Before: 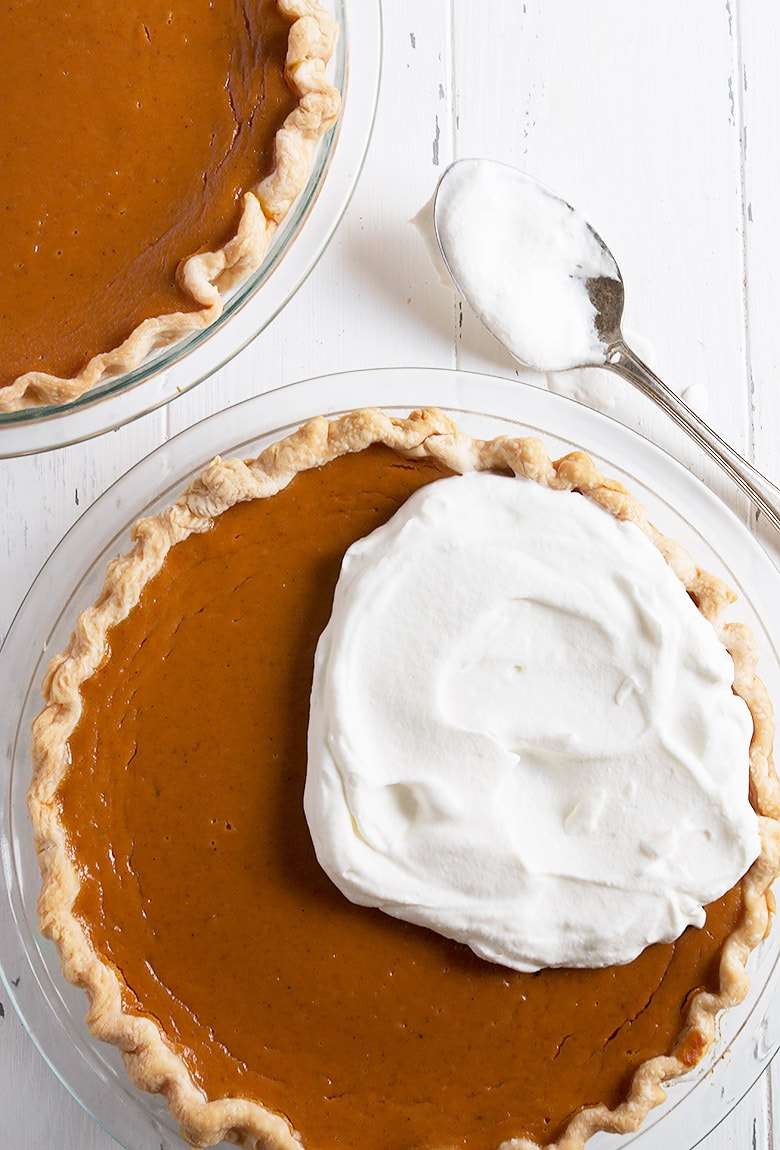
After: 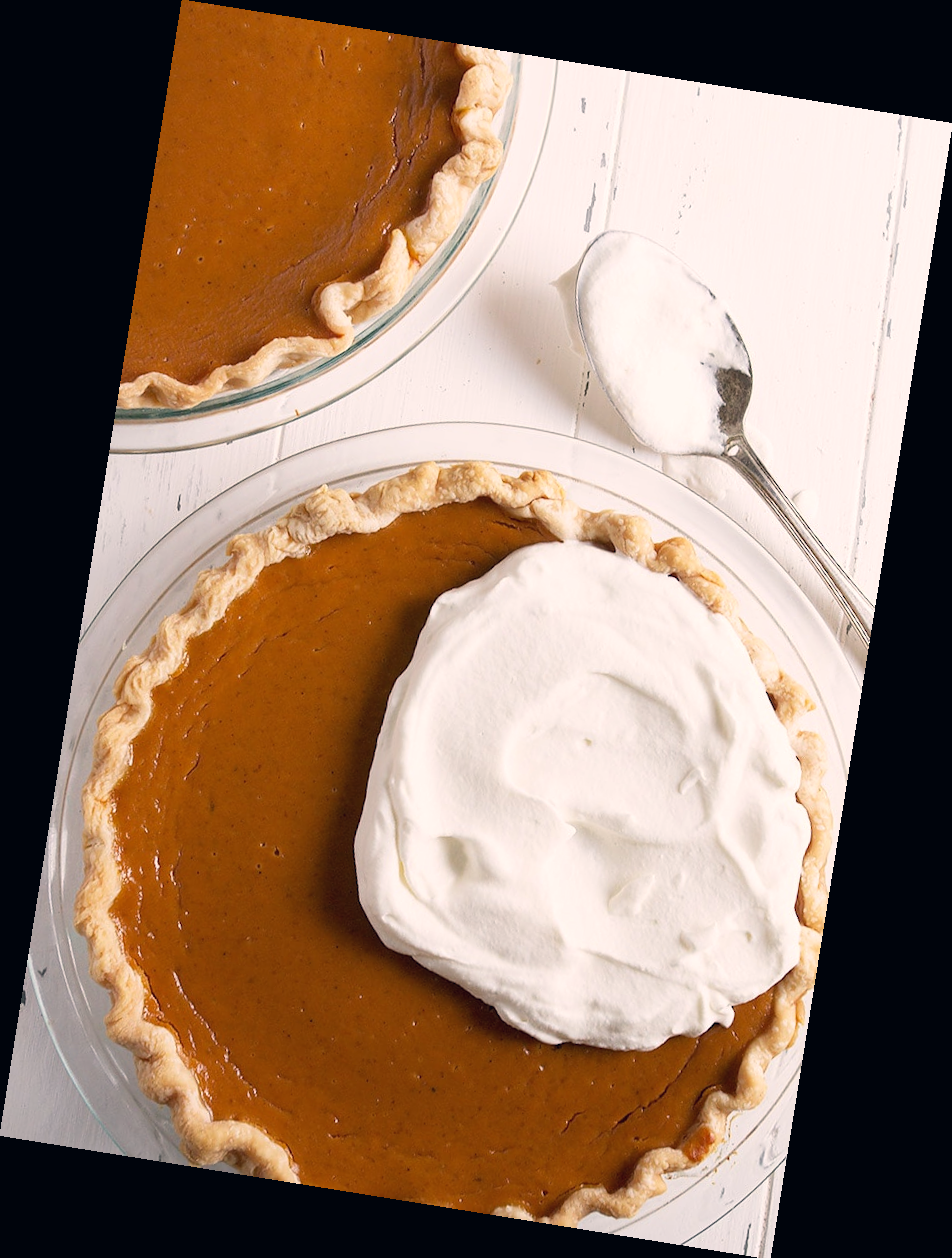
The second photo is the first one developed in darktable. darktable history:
rotate and perspective: rotation 9.12°, automatic cropping off
color correction: highlights a* 5.38, highlights b* 5.3, shadows a* -4.26, shadows b* -5.11
